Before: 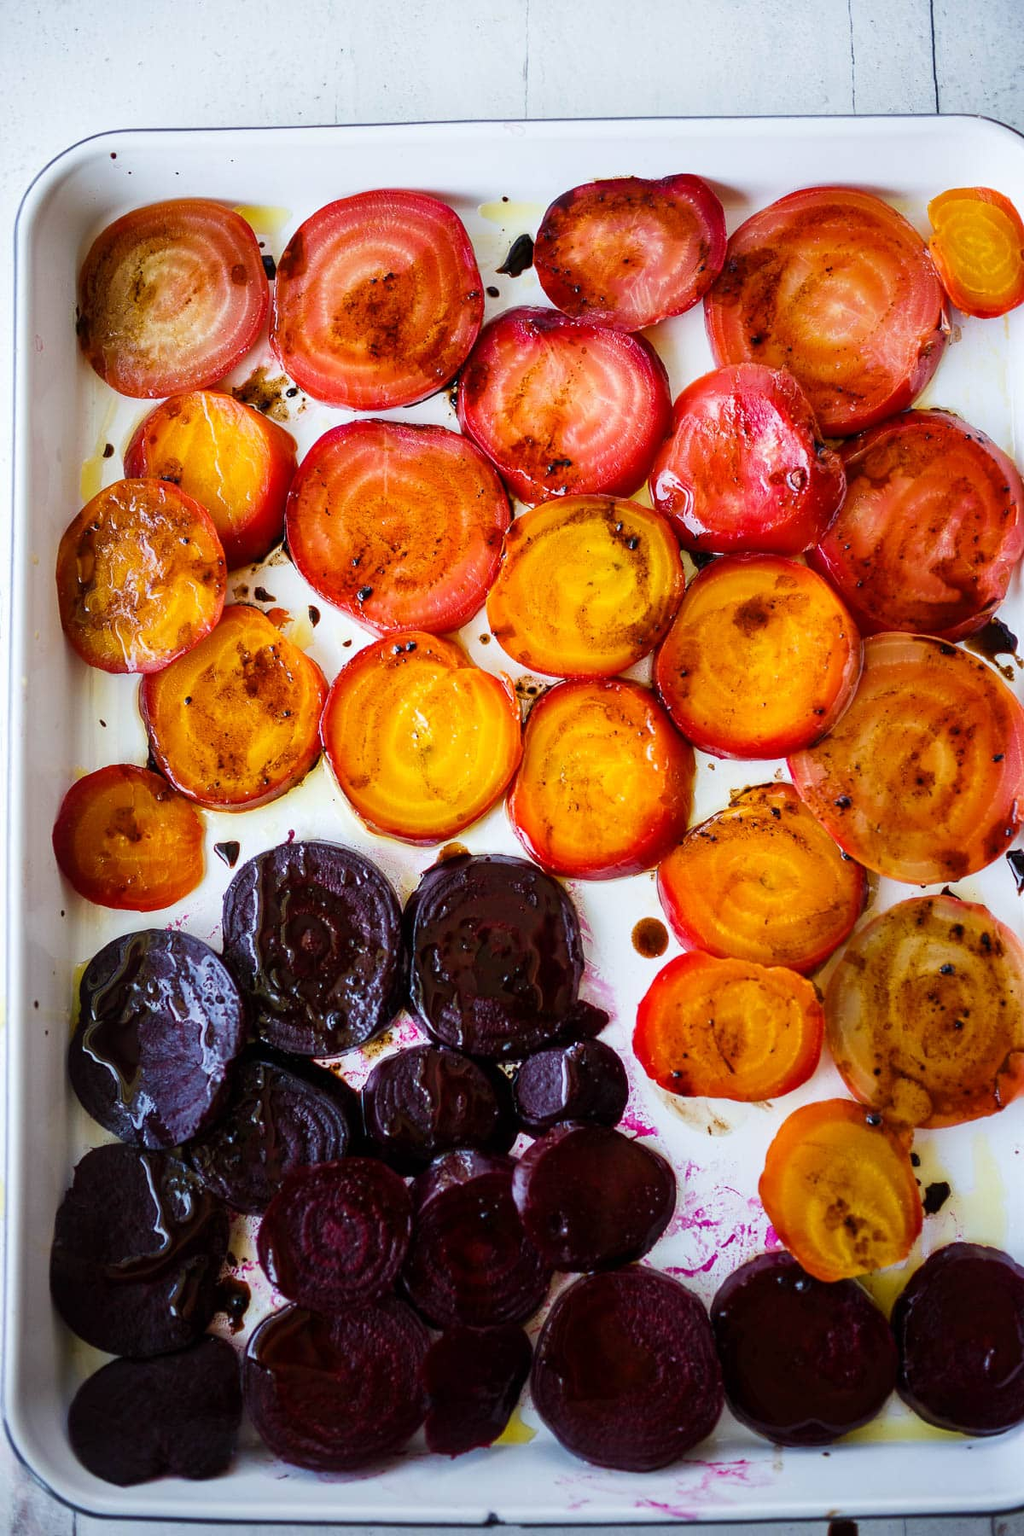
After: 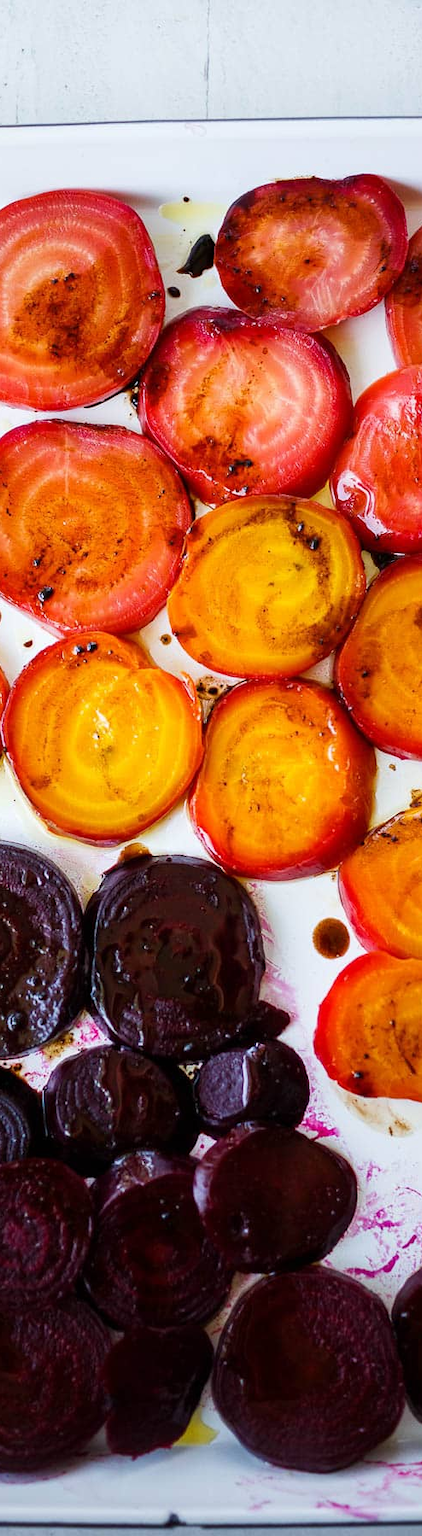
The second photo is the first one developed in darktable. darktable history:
crop: left 31.185%, right 27.245%
